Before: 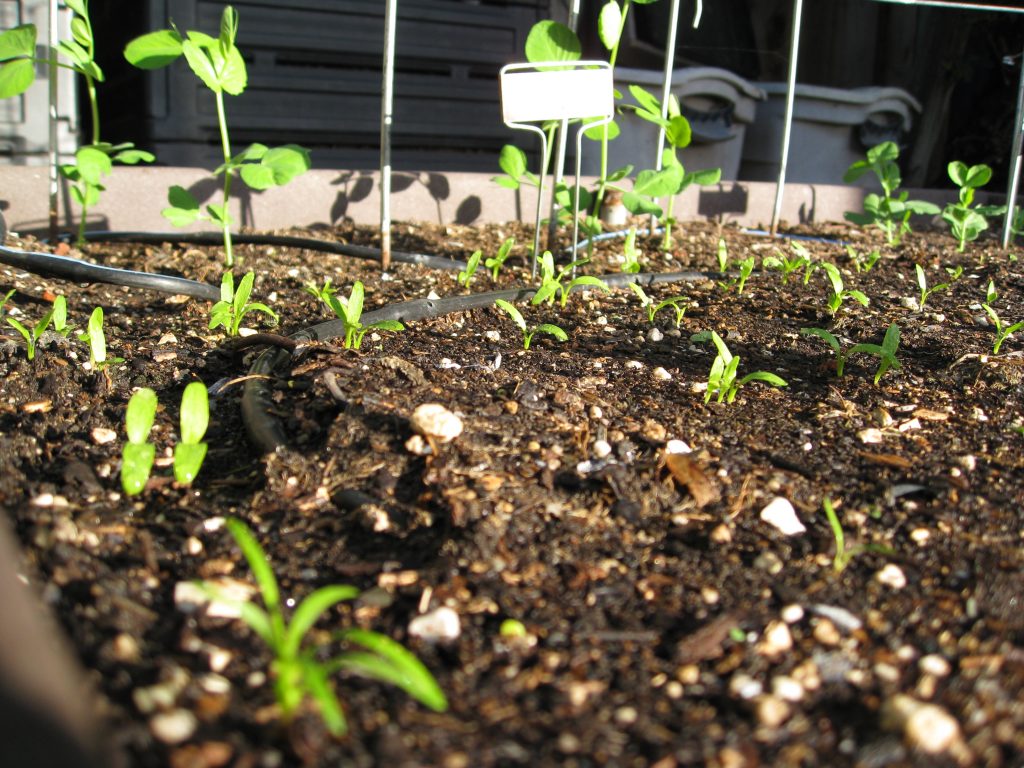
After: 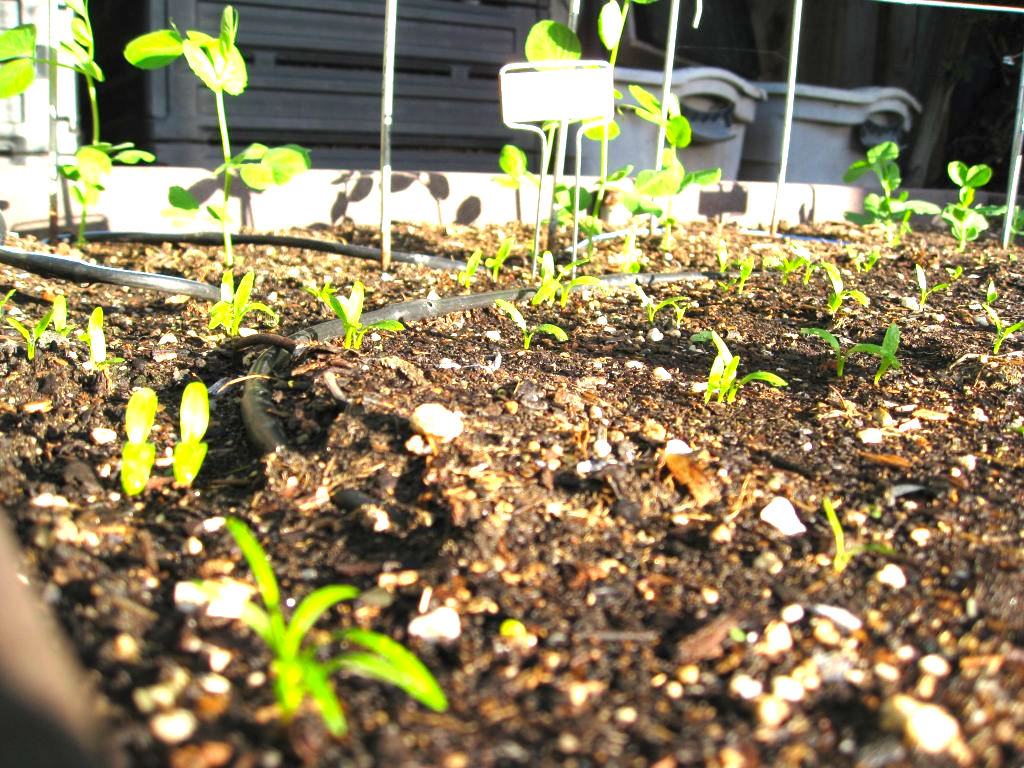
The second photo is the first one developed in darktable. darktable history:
exposure: black level correction 0, exposure 1.2 EV, compensate highlight preservation false
contrast brightness saturation: contrast 0.04, saturation 0.16
